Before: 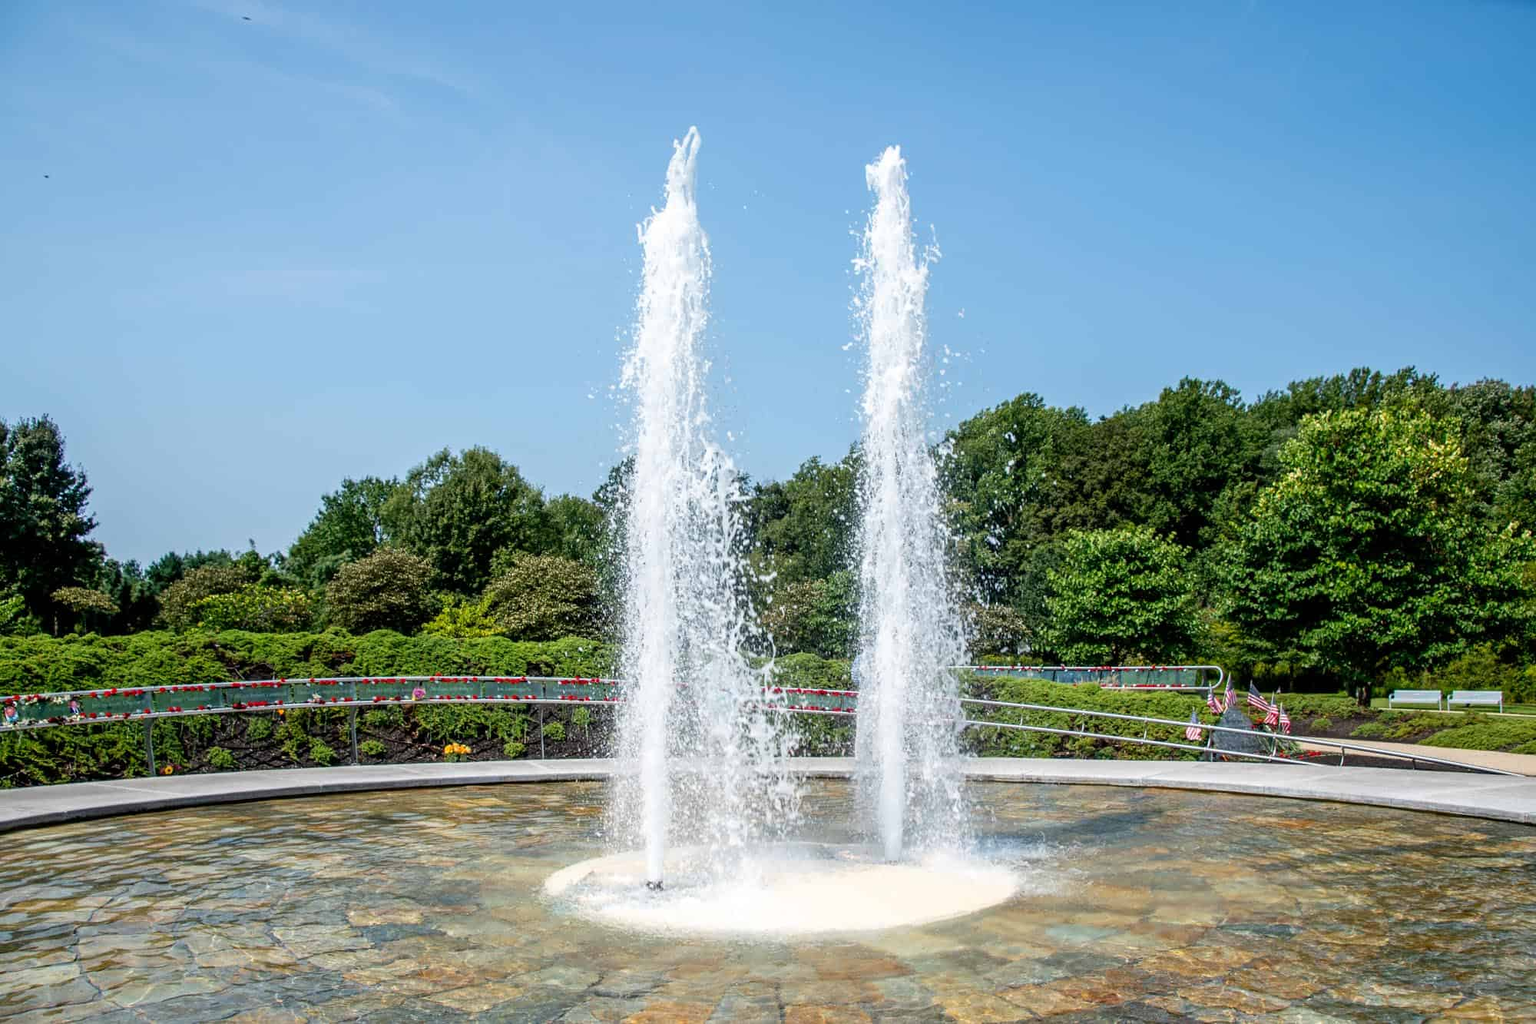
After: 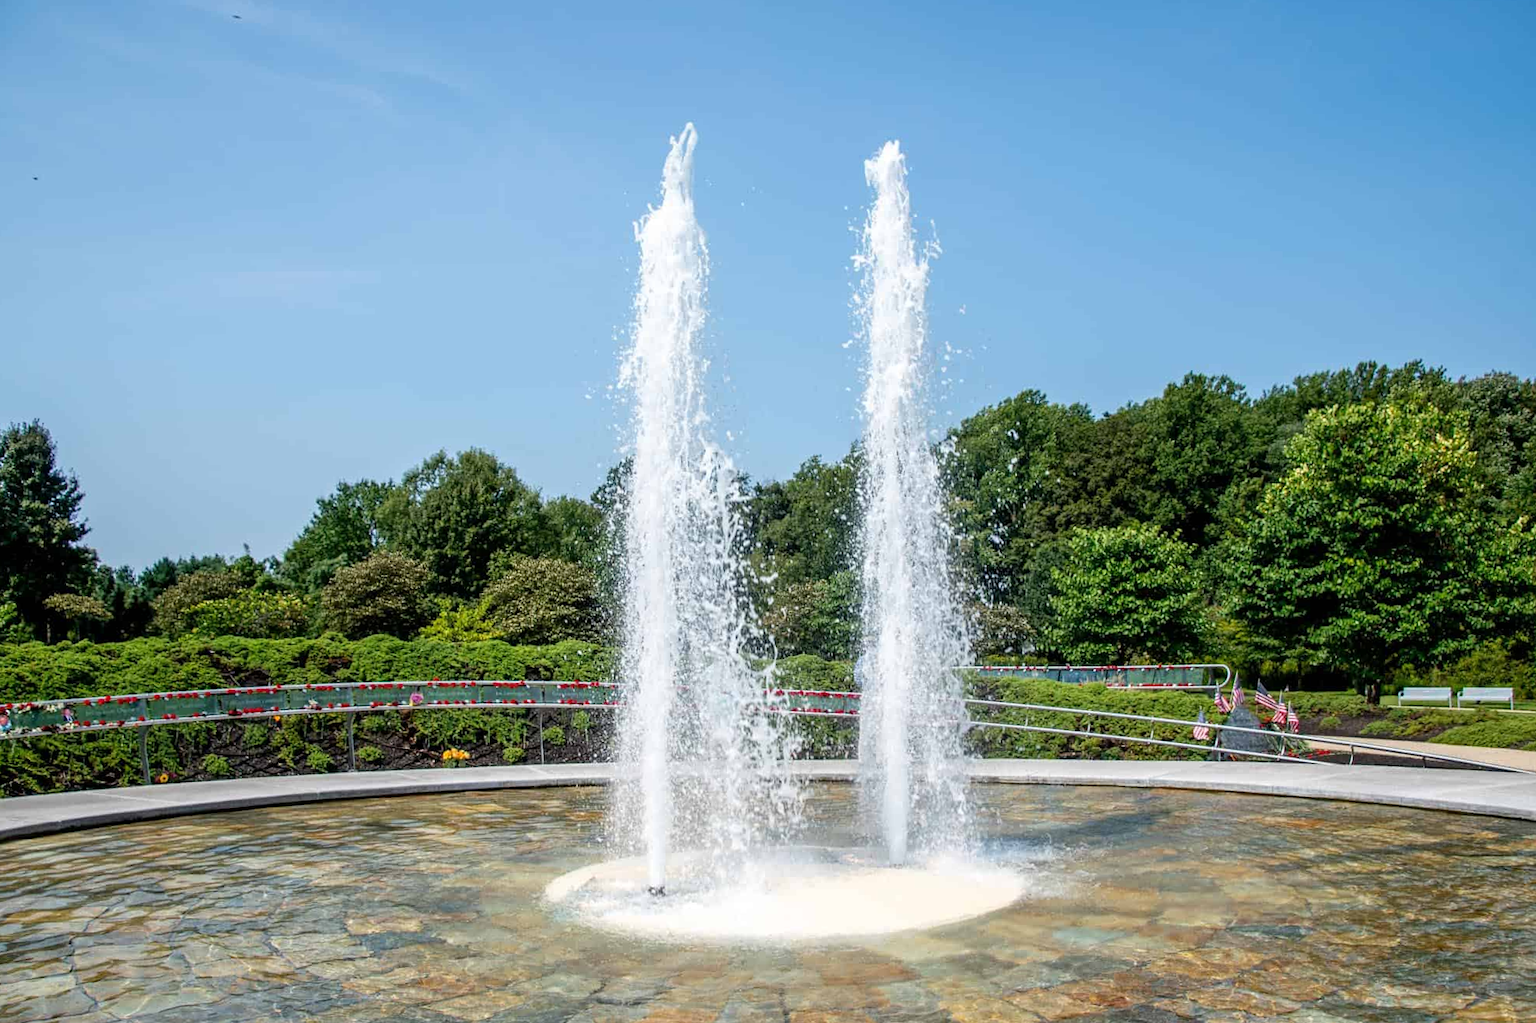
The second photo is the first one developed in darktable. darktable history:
white balance: emerald 1
exposure: compensate highlight preservation false
rotate and perspective: rotation -0.45°, automatic cropping original format, crop left 0.008, crop right 0.992, crop top 0.012, crop bottom 0.988
